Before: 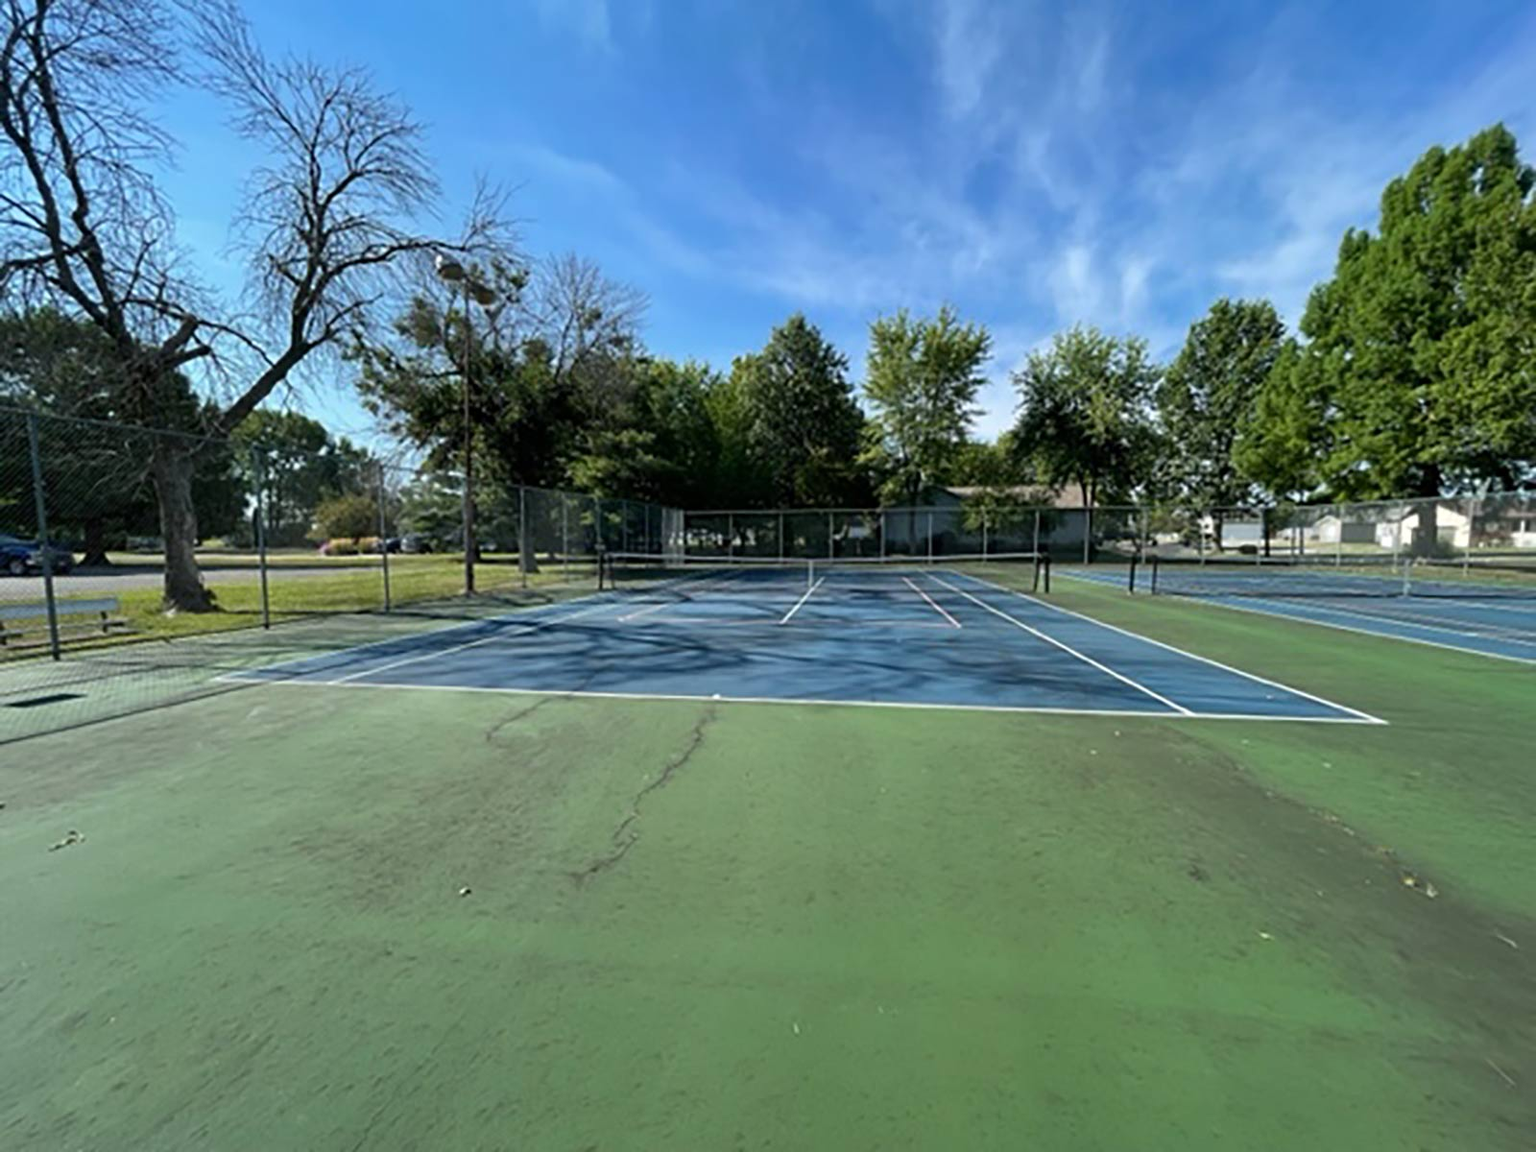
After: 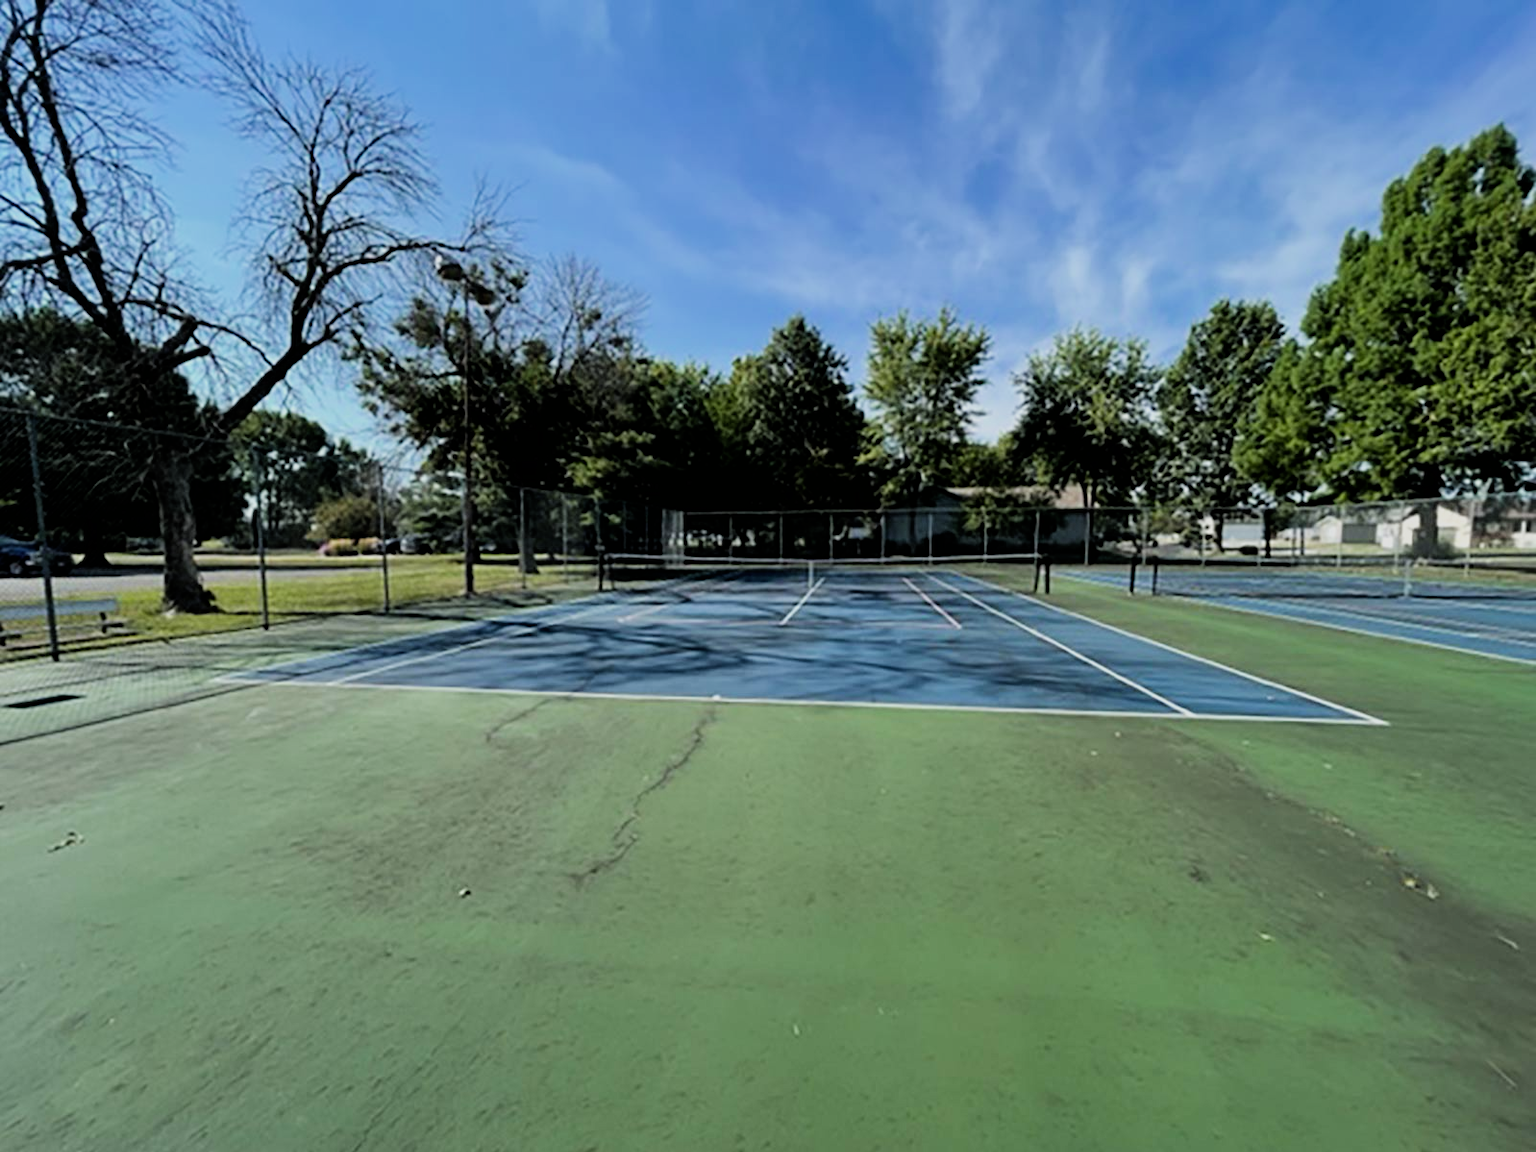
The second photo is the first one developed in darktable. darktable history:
crop: left 0.106%
filmic rgb: black relative exposure -5.13 EV, white relative exposure 3.96 EV, hardness 2.88, contrast 1.185
